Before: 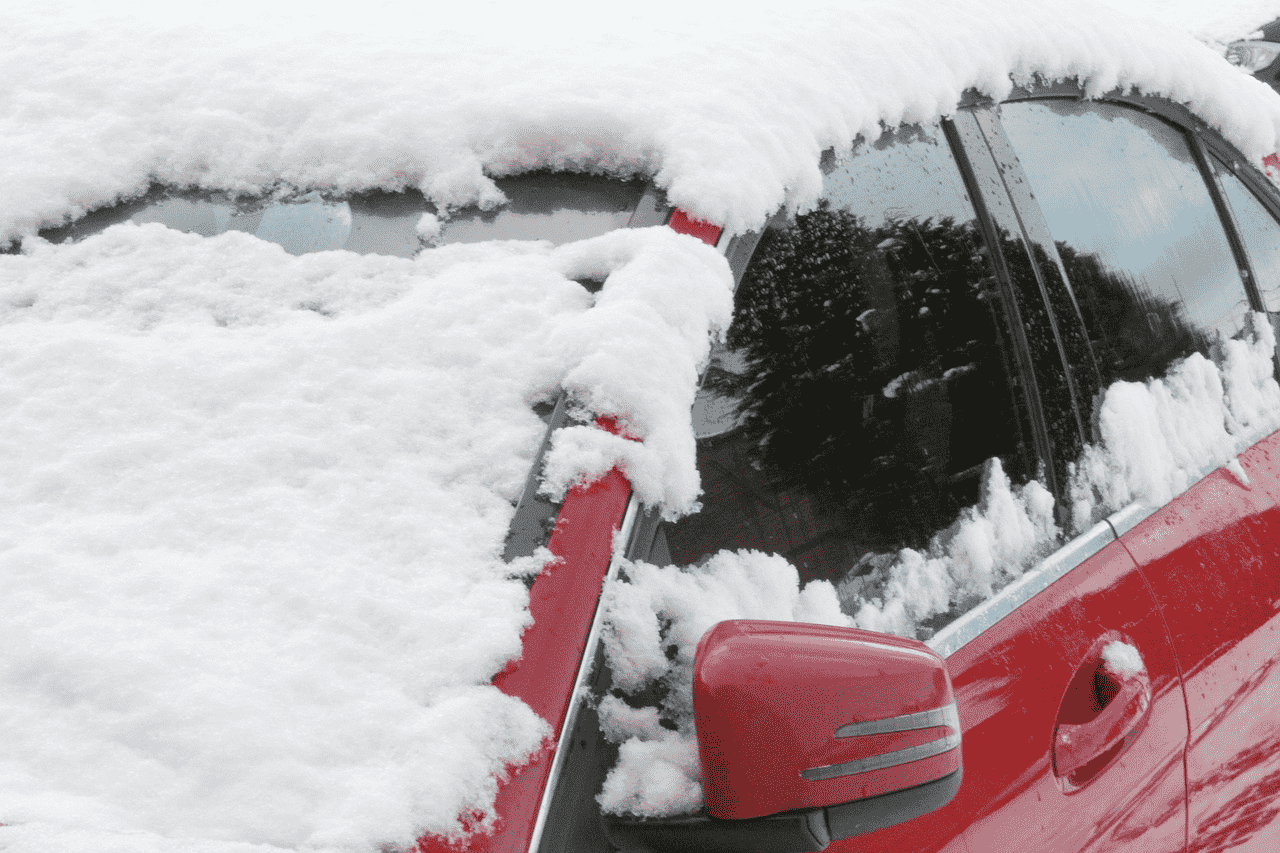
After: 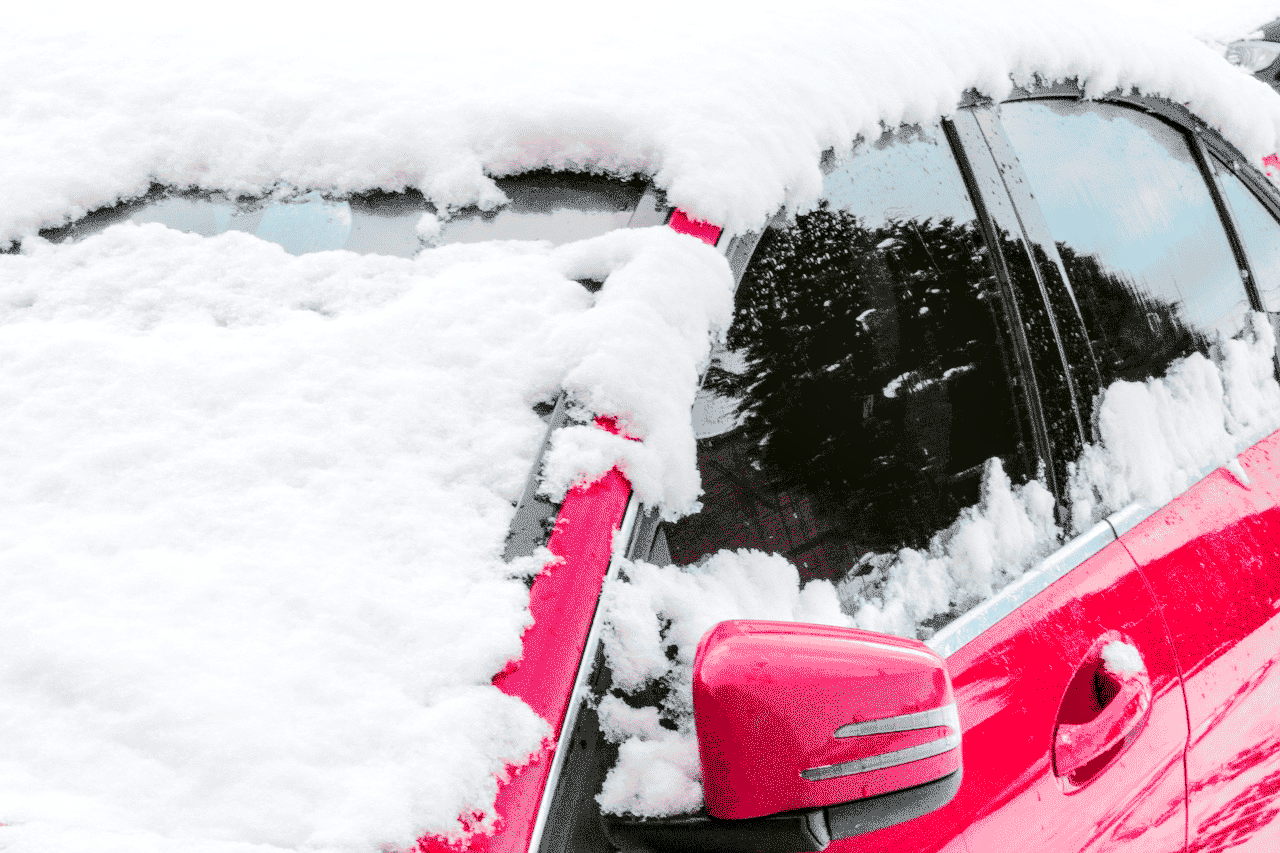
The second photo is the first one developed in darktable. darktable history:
tone equalizer: -7 EV 0.16 EV, -6 EV 0.626 EV, -5 EV 1.12 EV, -4 EV 1.37 EV, -3 EV 1.13 EV, -2 EV 0.6 EV, -1 EV 0.167 EV, edges refinement/feathering 500, mask exposure compensation -1.57 EV, preserve details no
color zones: curves: ch1 [(0.24, 0.629) (0.75, 0.5)]; ch2 [(0.255, 0.454) (0.745, 0.491)]
local contrast: highlights 39%, shadows 59%, detail 136%, midtone range 0.518
contrast brightness saturation: contrast 0.206, brightness -0.104, saturation 0.21
